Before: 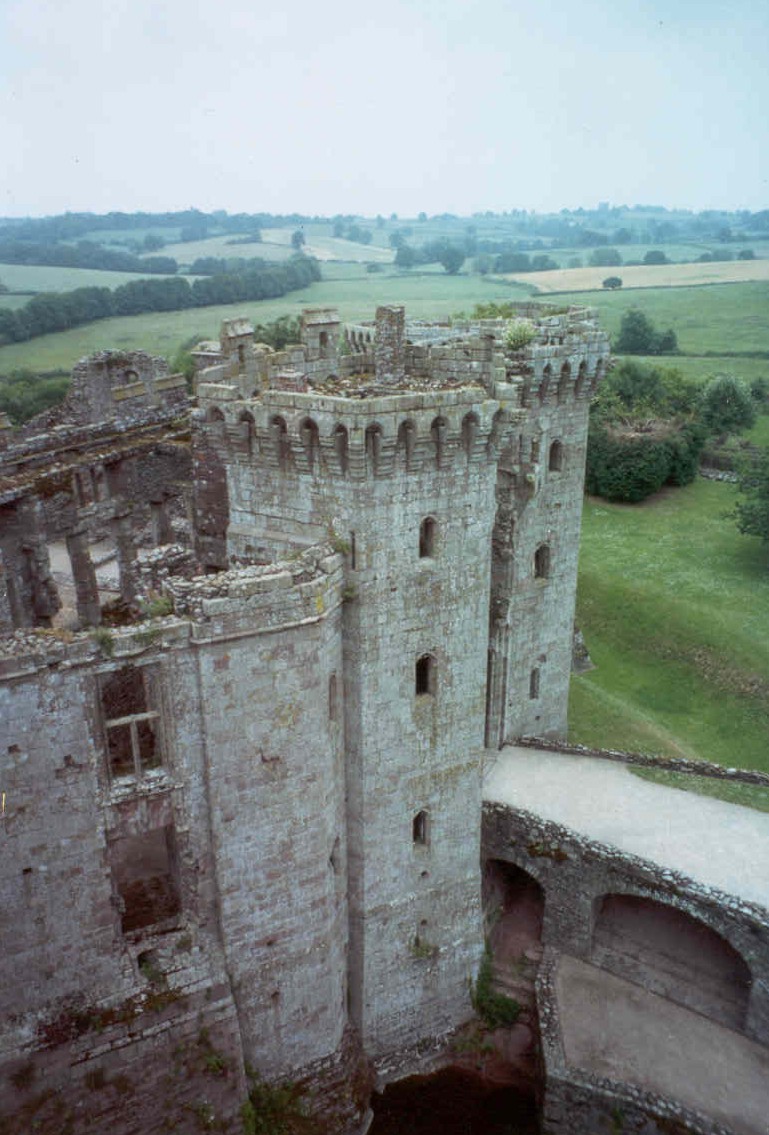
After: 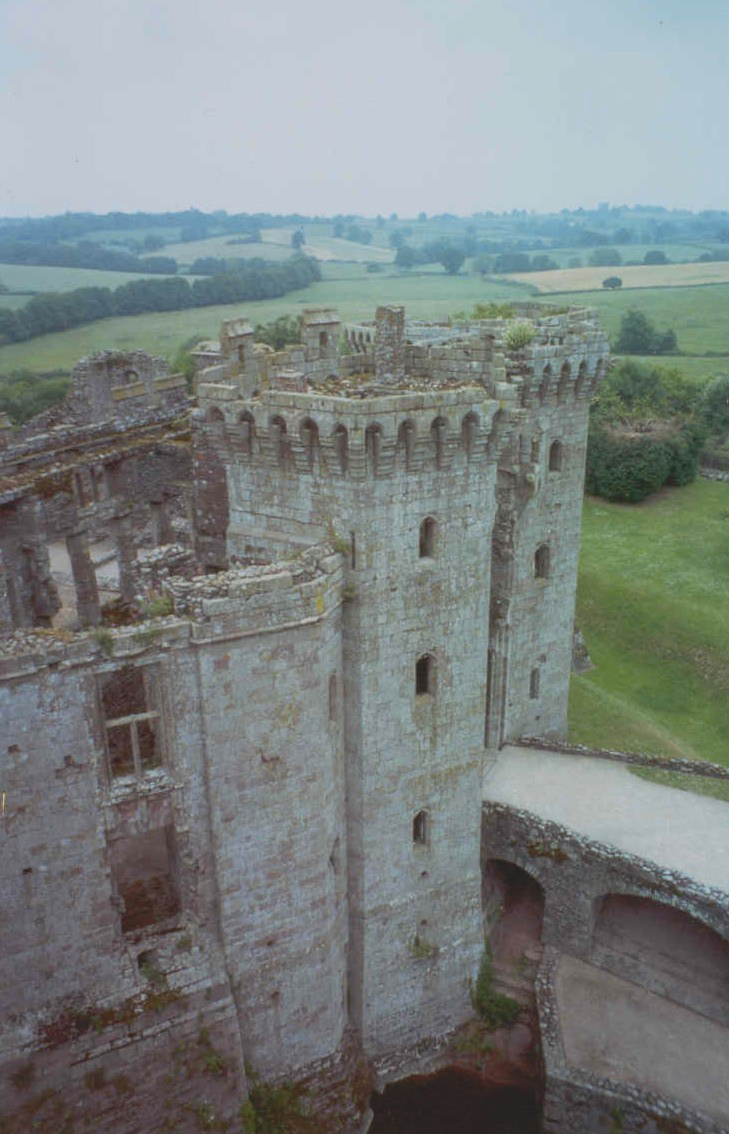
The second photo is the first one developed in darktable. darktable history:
crop and rotate: right 5.167%
contrast brightness saturation: contrast -0.26, saturation -0.43
color contrast: green-magenta contrast 1.55, blue-yellow contrast 1.83
white balance: red 1, blue 1
